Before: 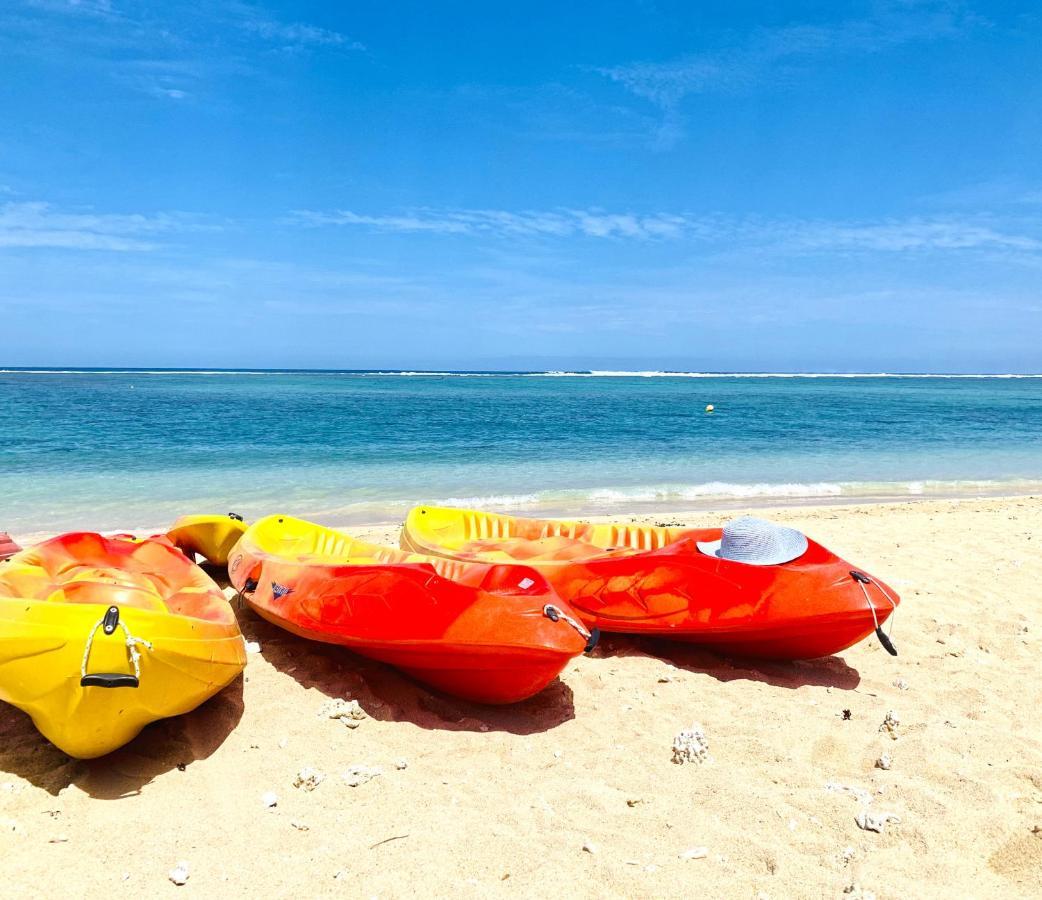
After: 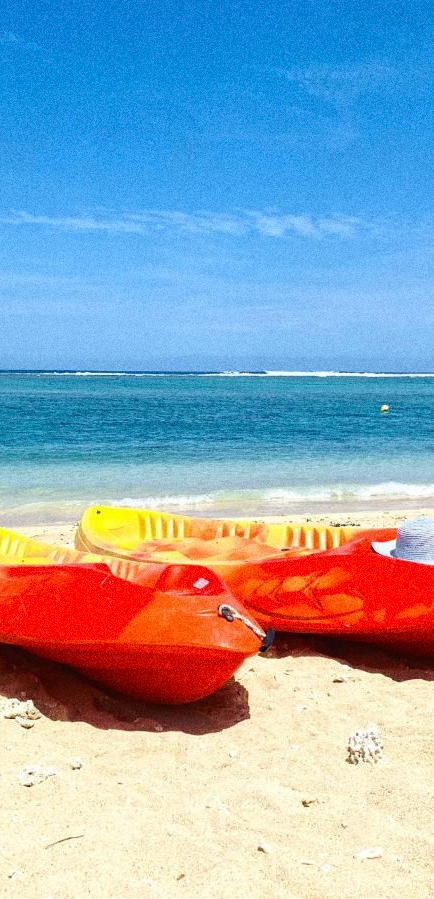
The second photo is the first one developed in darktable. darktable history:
crop: left 31.229%, right 27.105%
grain: coarseness 8.68 ISO, strength 31.94%
